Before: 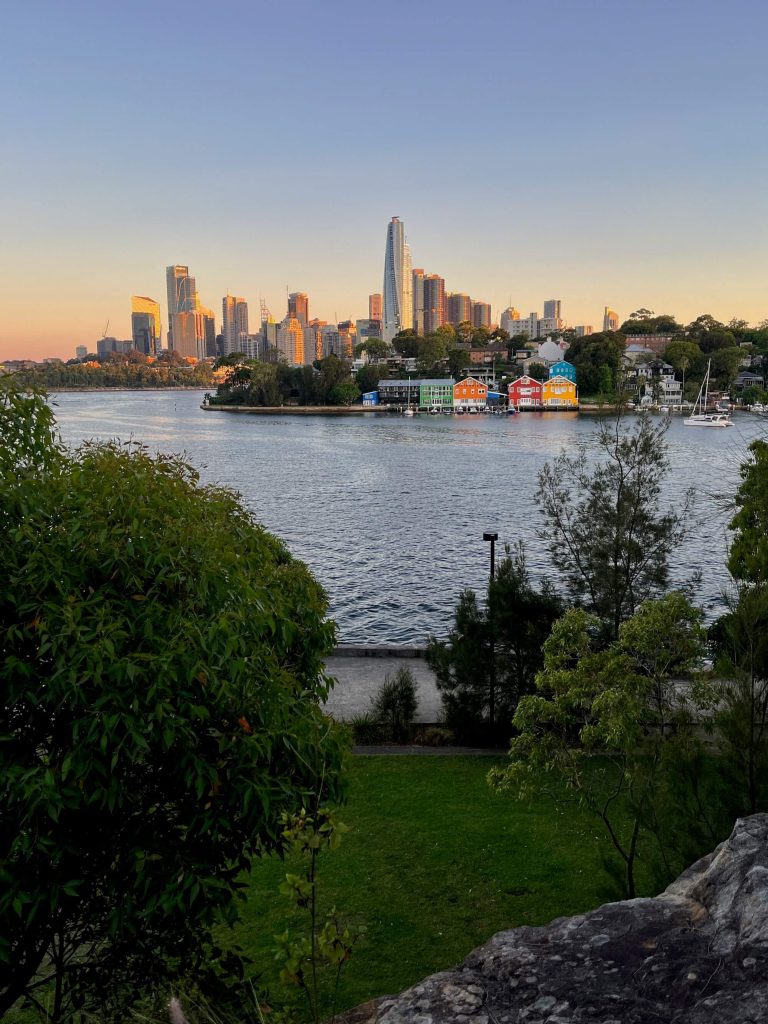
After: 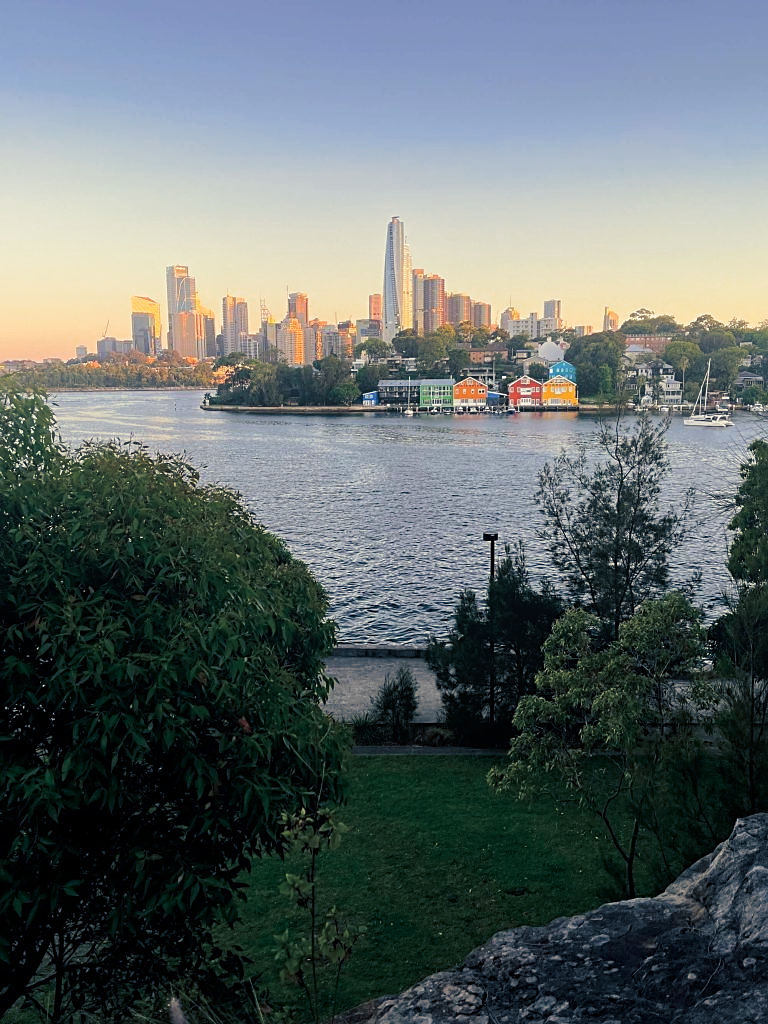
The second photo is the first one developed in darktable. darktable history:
split-toning: shadows › hue 216°, shadows › saturation 1, highlights › hue 57.6°, balance -33.4
bloom: on, module defaults
sharpen: on, module defaults
